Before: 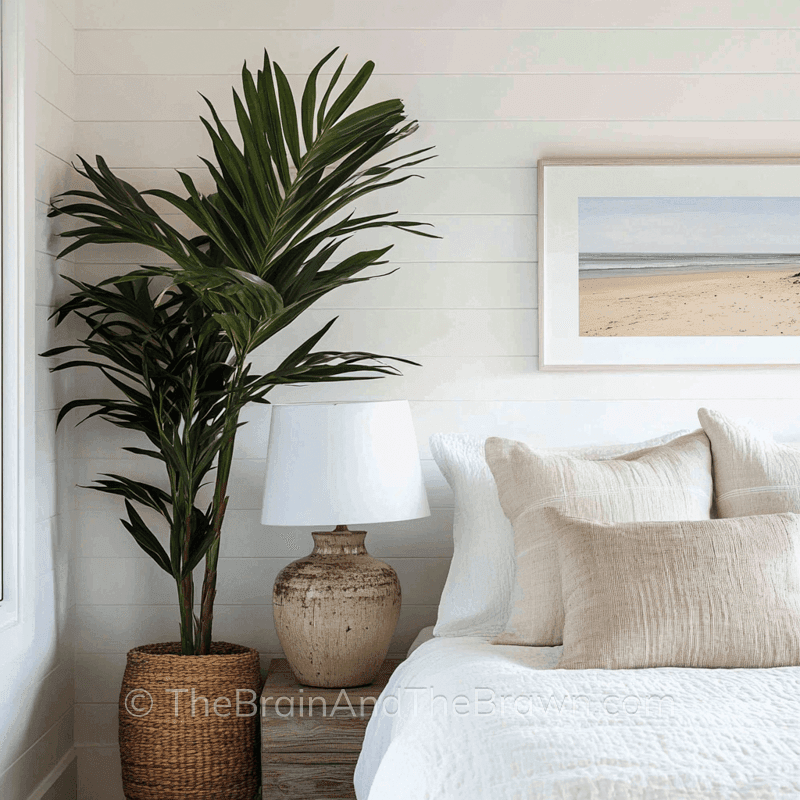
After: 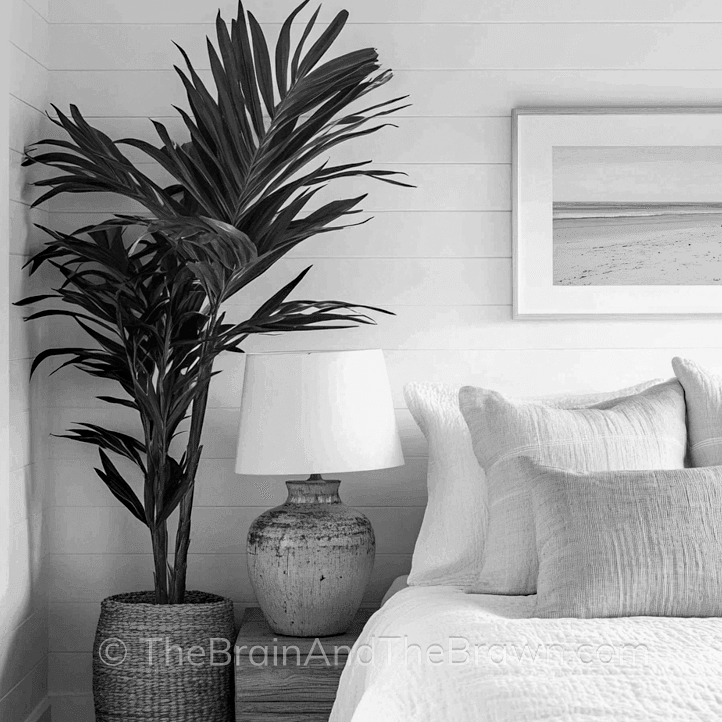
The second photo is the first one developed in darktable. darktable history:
haze removal: compatibility mode true, adaptive false
crop: left 3.305%, top 6.436%, right 6.389%, bottom 3.258%
monochrome: on, module defaults
